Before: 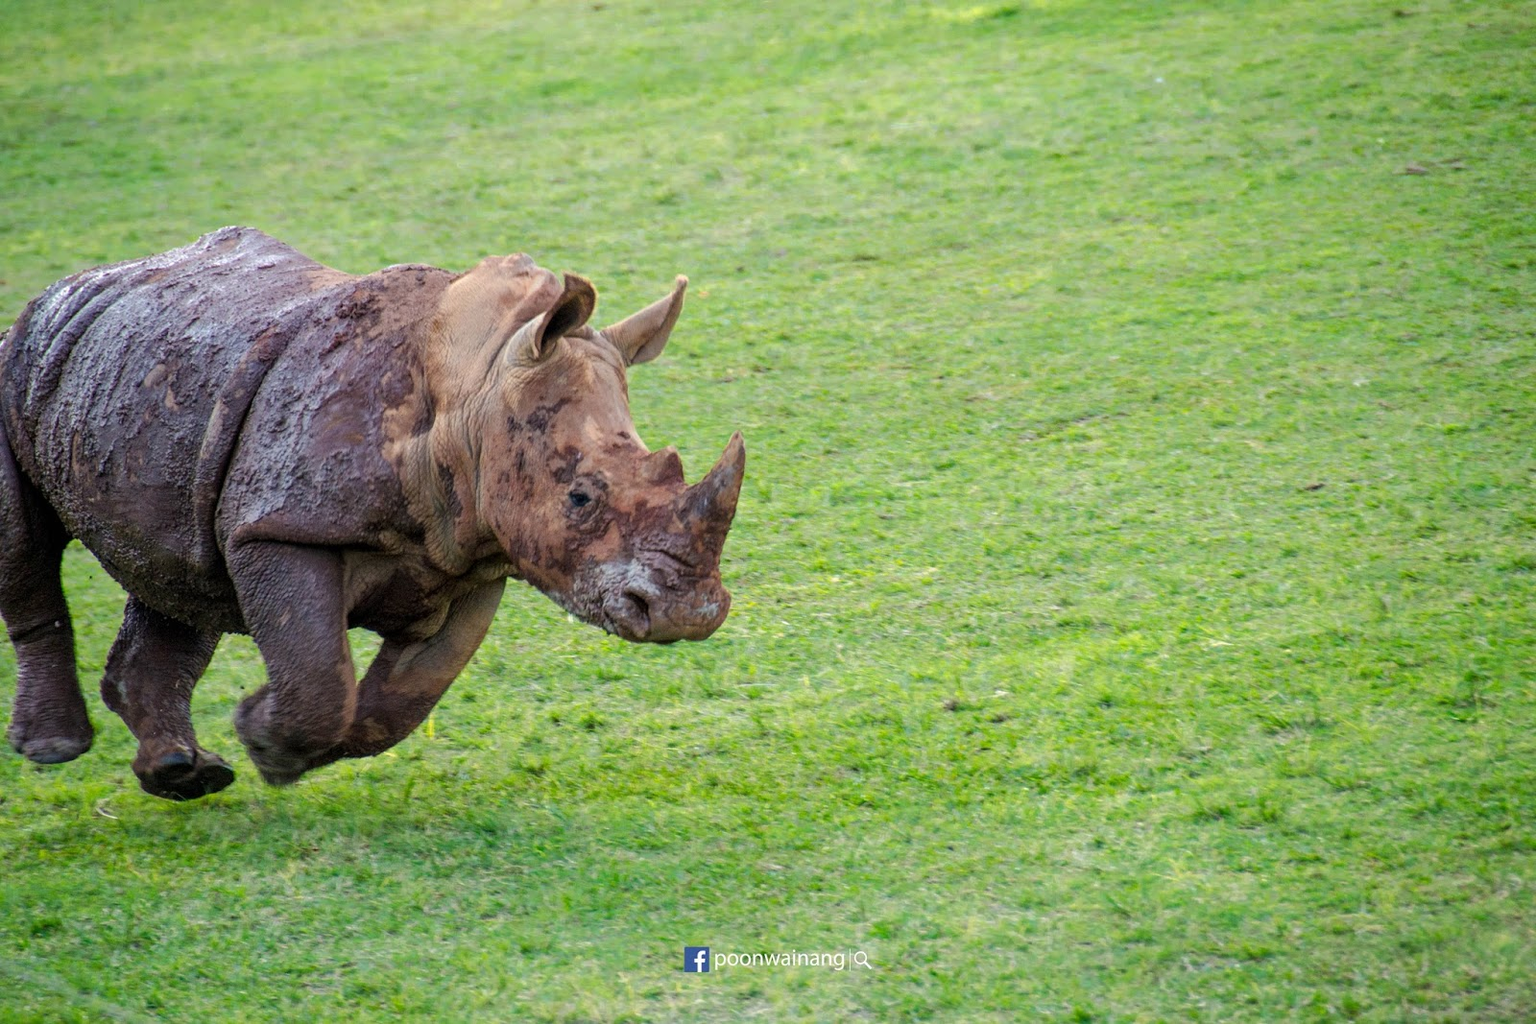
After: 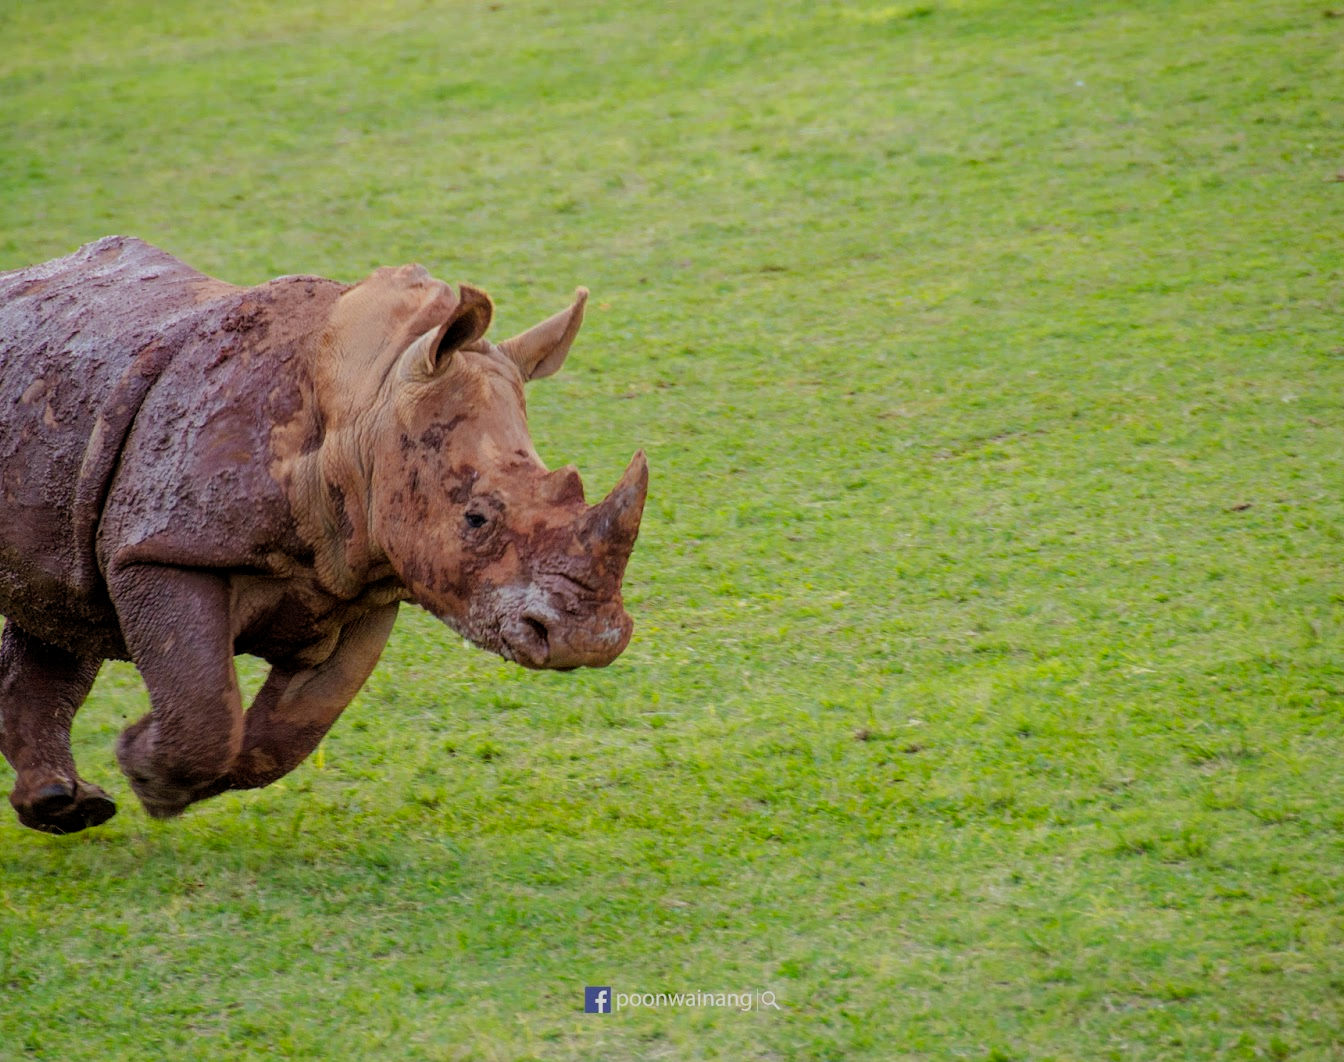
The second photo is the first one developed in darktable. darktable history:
crop: left 8.026%, right 7.374%
filmic rgb: middle gray luminance 18.42%, black relative exposure -10.5 EV, white relative exposure 3.4 EV, threshold 6 EV, target black luminance 0%, hardness 6.03, latitude 99%, contrast 0.847, shadows ↔ highlights balance 0.505%, add noise in highlights 0, preserve chrominance max RGB, color science v3 (2019), use custom middle-gray values true, iterations of high-quality reconstruction 0, contrast in highlights soft, enable highlight reconstruction true
rgb levels: mode RGB, independent channels, levels [[0, 0.5, 1], [0, 0.521, 1], [0, 0.536, 1]]
